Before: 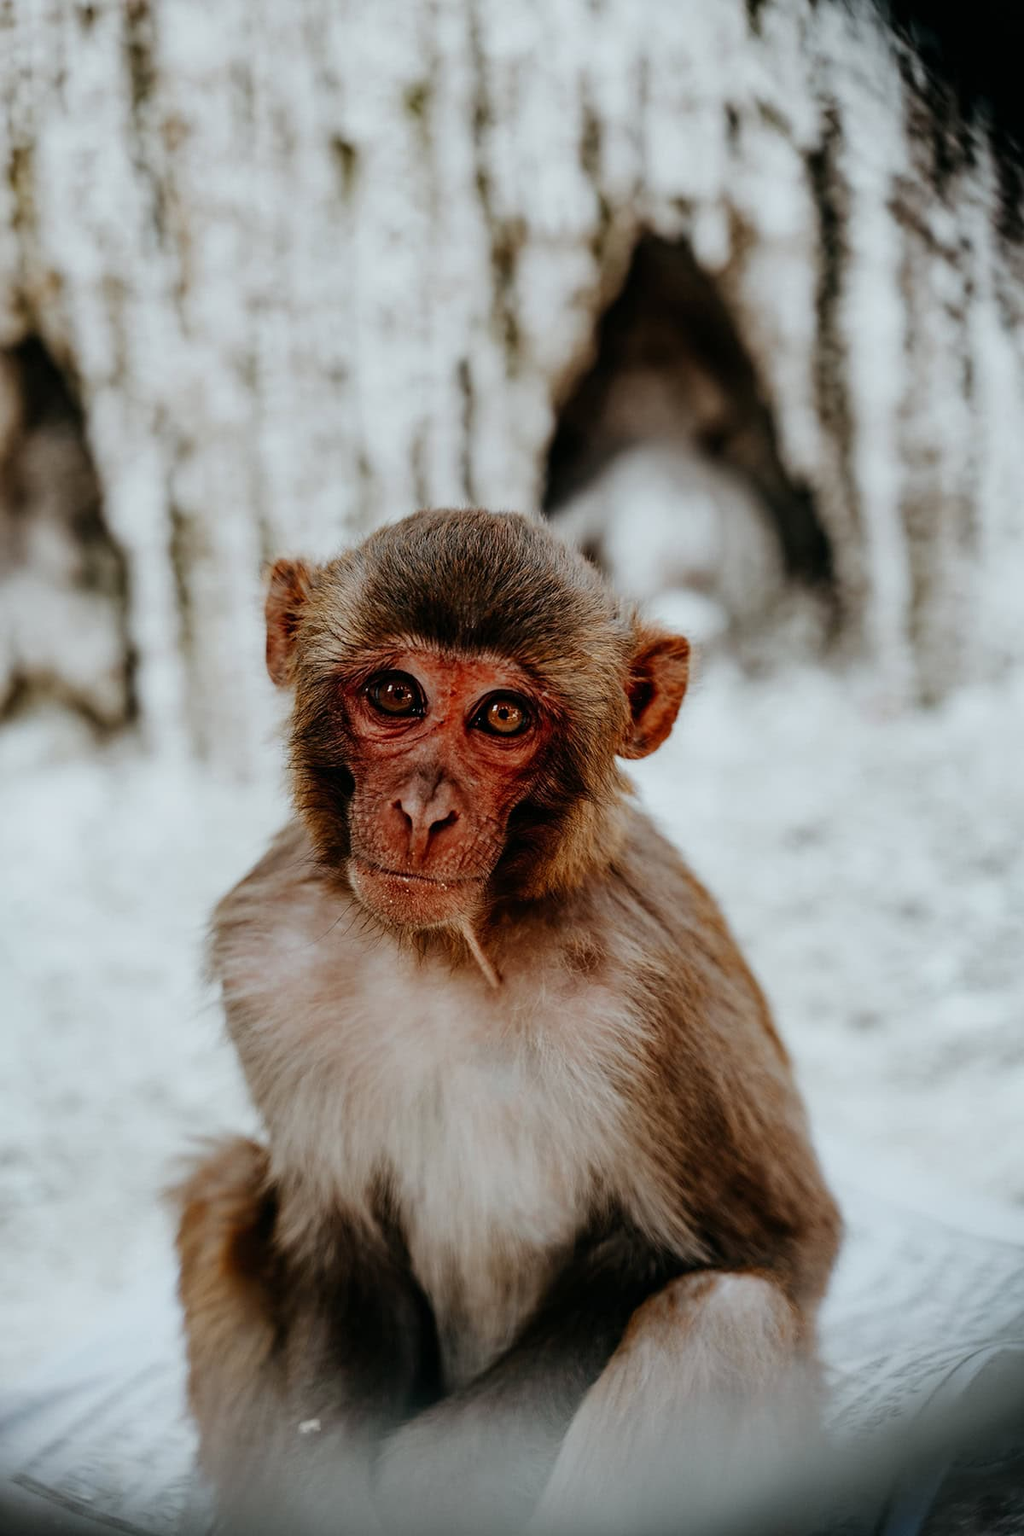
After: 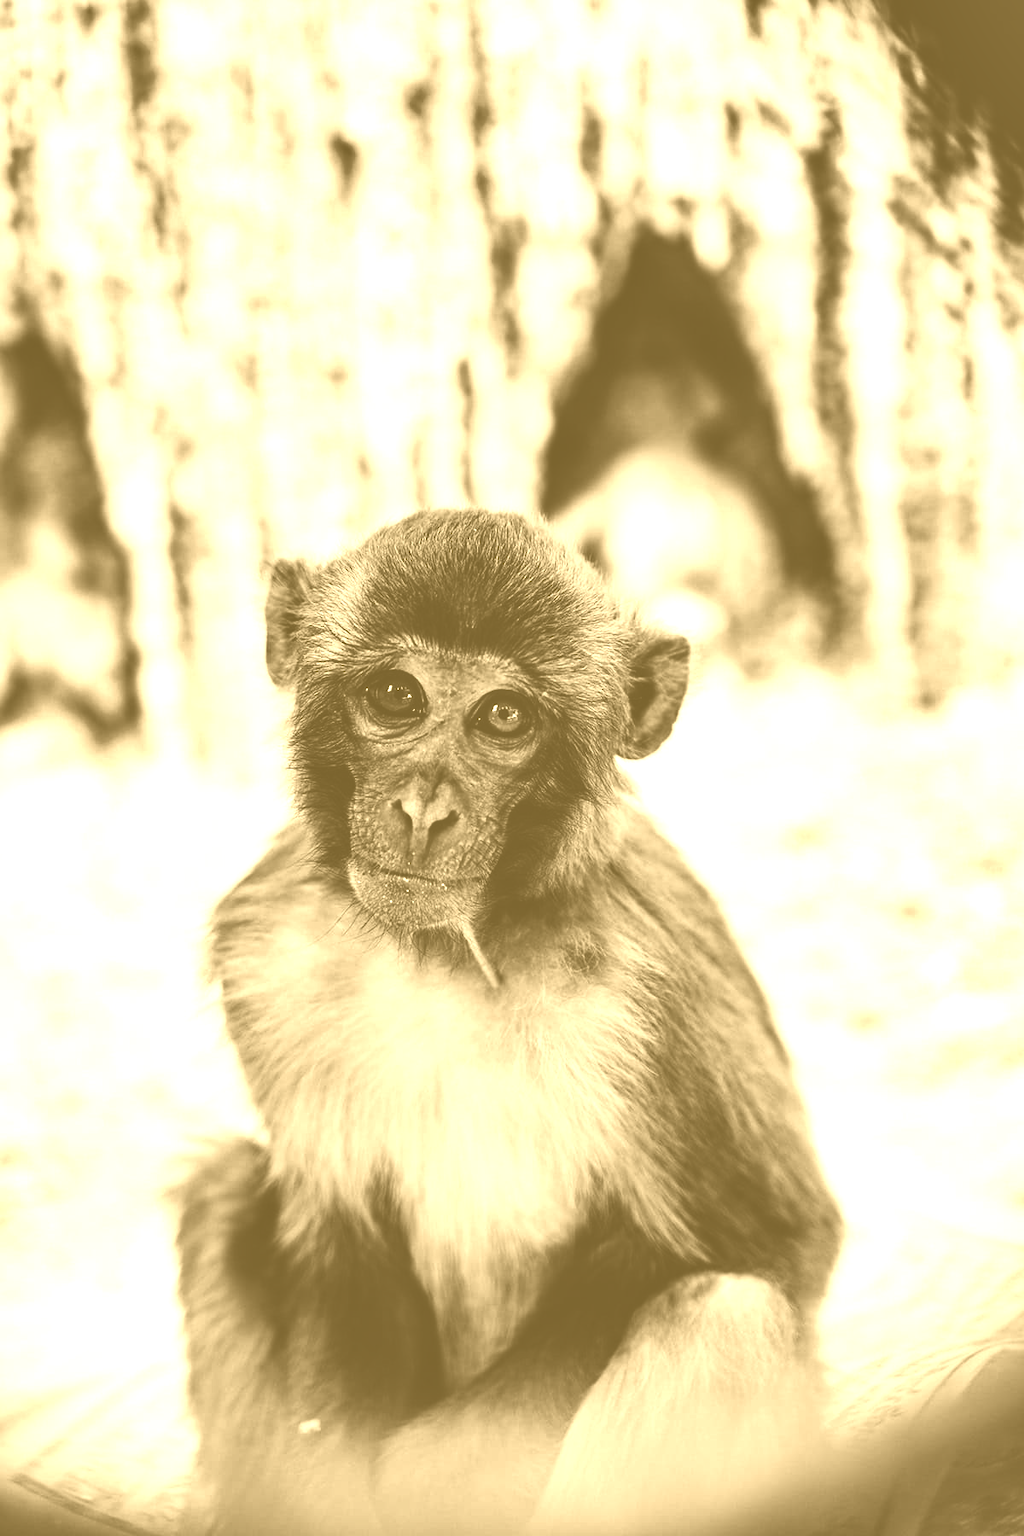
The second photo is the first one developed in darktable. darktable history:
tone equalizer: -8 EV -0.75 EV, -7 EV -0.7 EV, -6 EV -0.6 EV, -5 EV -0.4 EV, -3 EV 0.4 EV, -2 EV 0.6 EV, -1 EV 0.7 EV, +0 EV 0.75 EV, edges refinement/feathering 500, mask exposure compensation -1.57 EV, preserve details no
shadows and highlights: low approximation 0.01, soften with gaussian
contrast brightness saturation: saturation -0.05
color balance: lift [1.01, 1, 1, 1], gamma [1.097, 1, 1, 1], gain [0.85, 1, 1, 1]
colorize: hue 36°, source mix 100%
